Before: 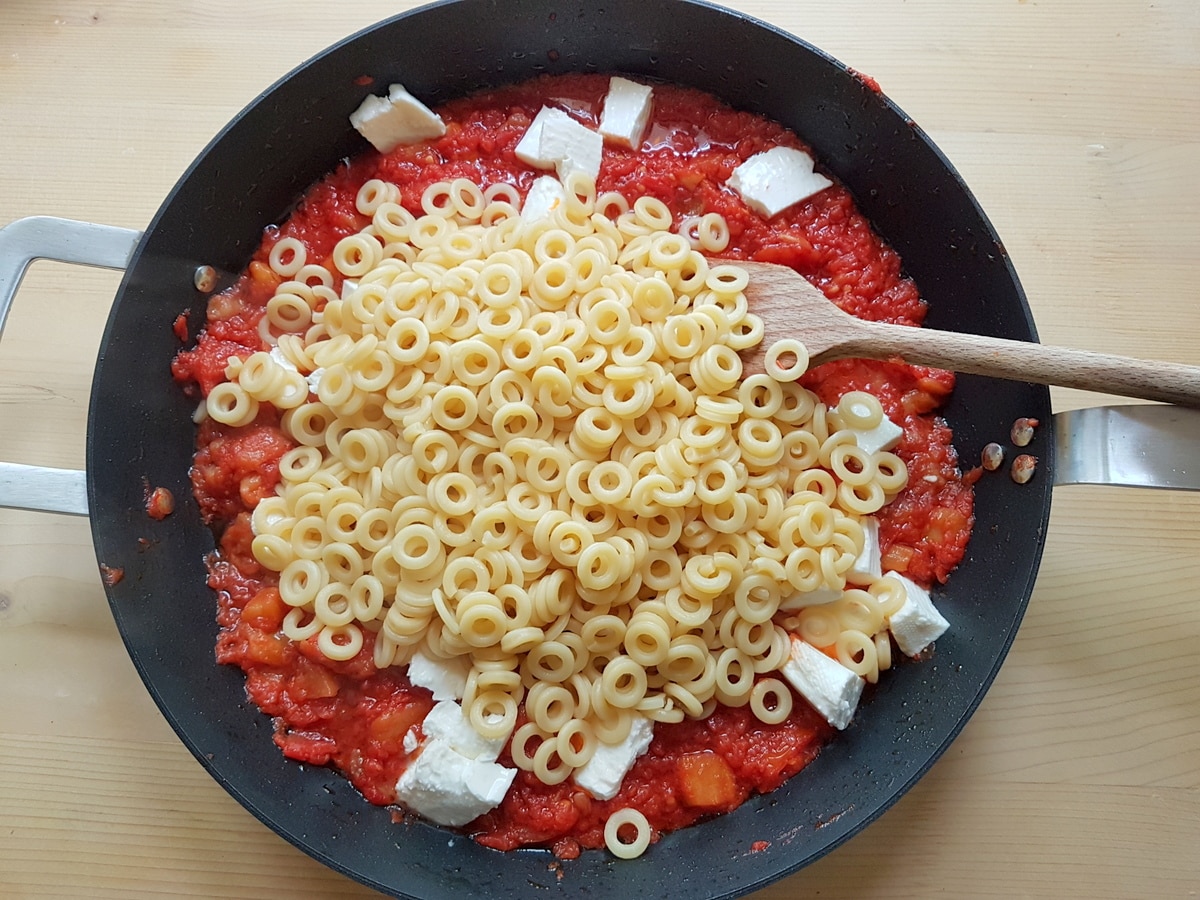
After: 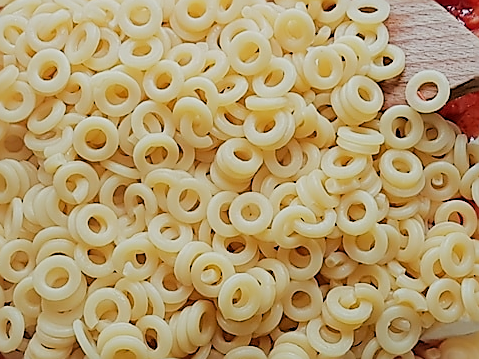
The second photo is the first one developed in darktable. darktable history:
sharpen: radius 1.4, amount 1.25, threshold 0.7
crop: left 30%, top 30%, right 30%, bottom 30%
filmic rgb: black relative exposure -4.38 EV, white relative exposure 4.56 EV, hardness 2.37, contrast 1.05
